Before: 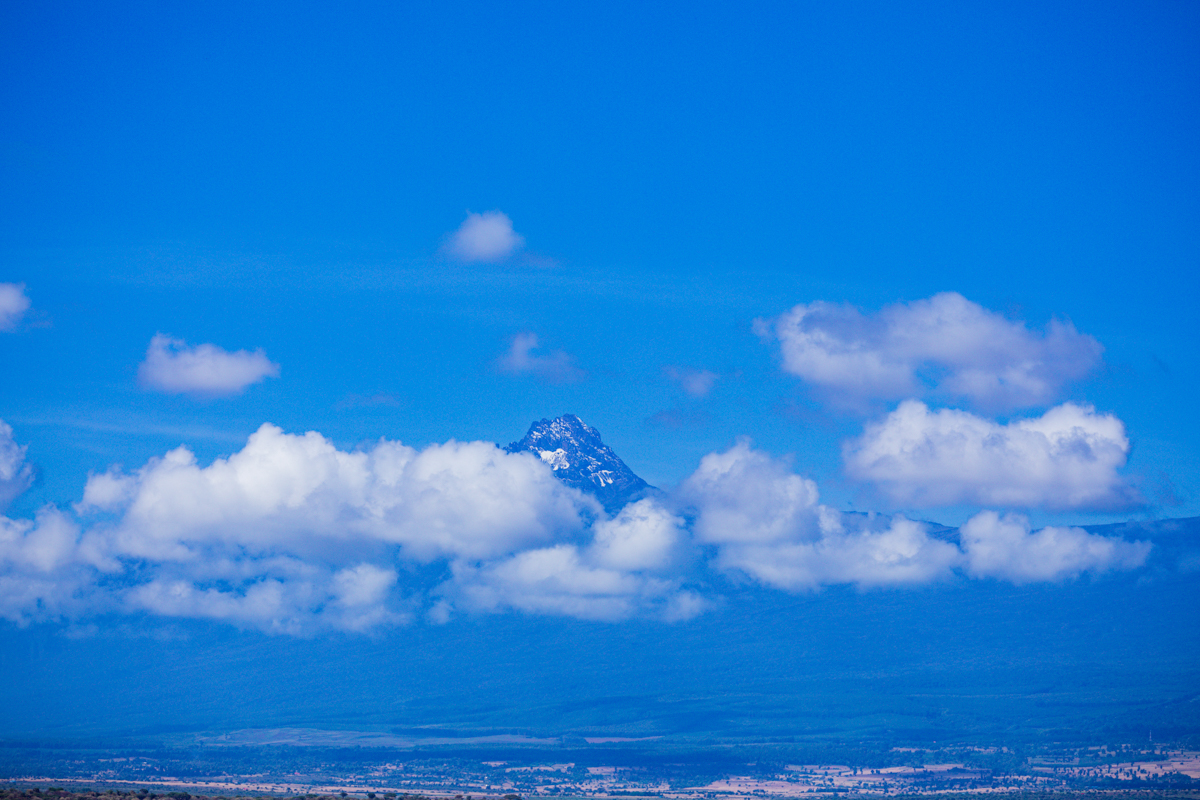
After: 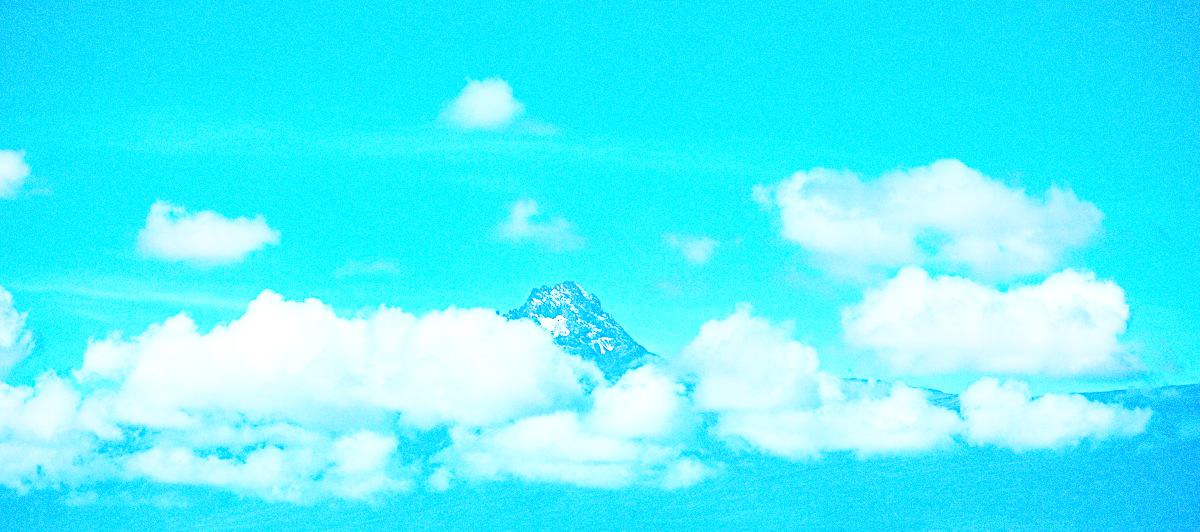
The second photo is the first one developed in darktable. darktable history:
sharpen: on, module defaults
grain: coarseness 0.09 ISO, strength 40%
base curve: curves: ch0 [(0, 0) (0.018, 0.026) (0.143, 0.37) (0.33, 0.731) (0.458, 0.853) (0.735, 0.965) (0.905, 0.986) (1, 1)]
exposure: exposure 1 EV, compensate highlight preservation false
crop: top 16.727%, bottom 16.727%
white balance: red 1.009, blue 1.027
